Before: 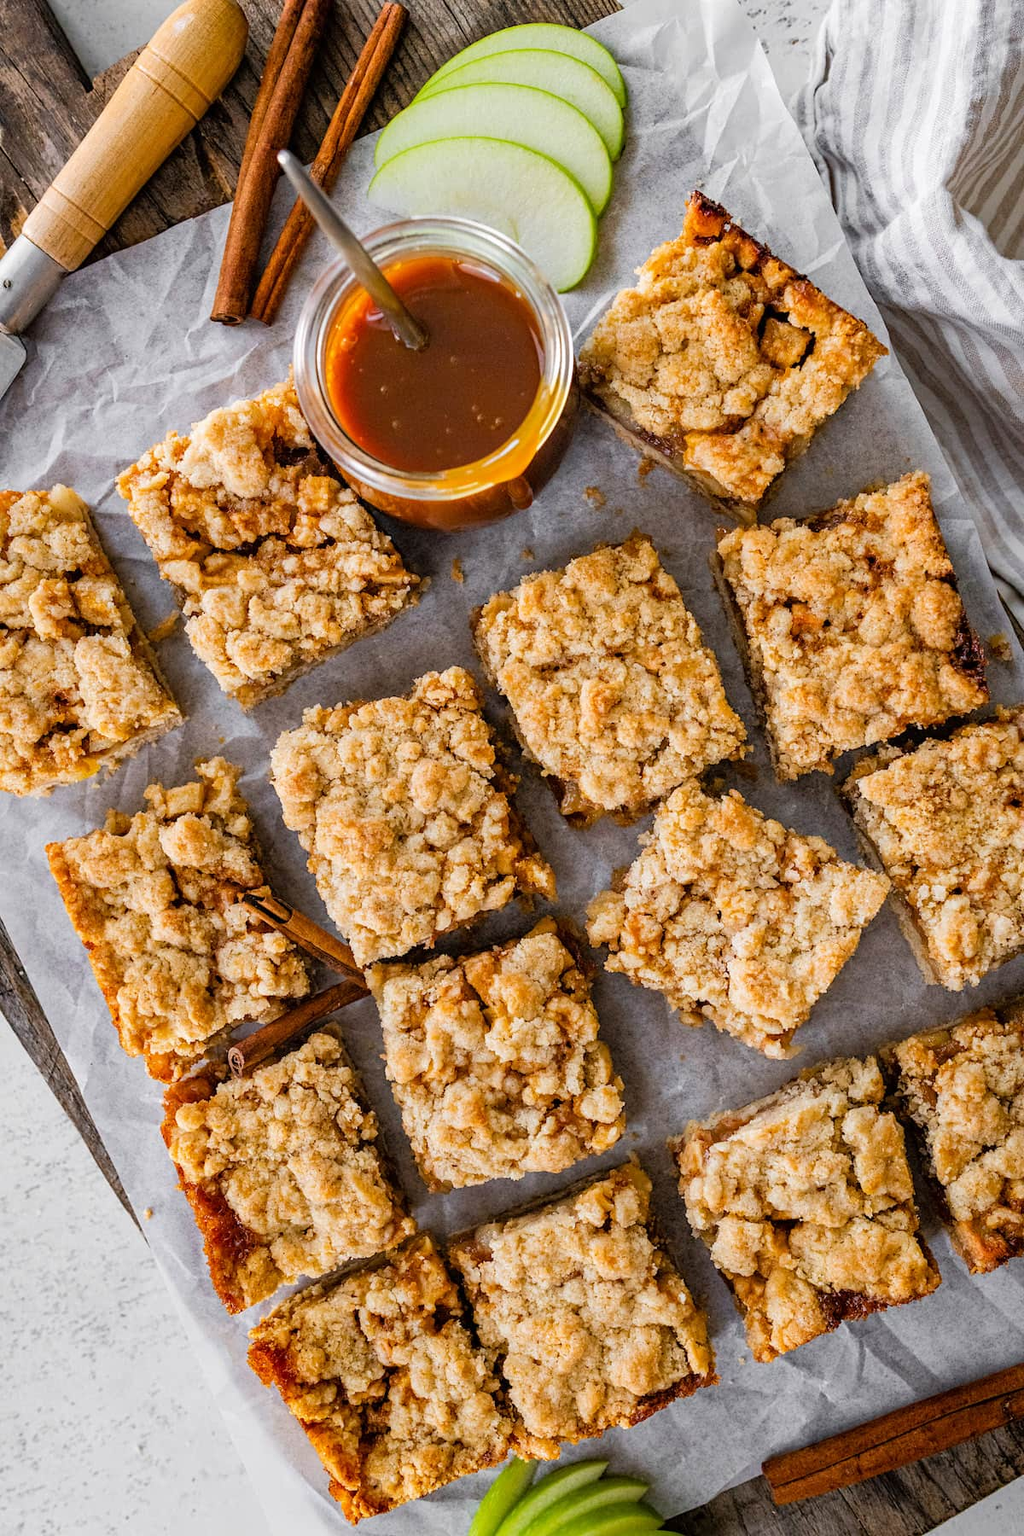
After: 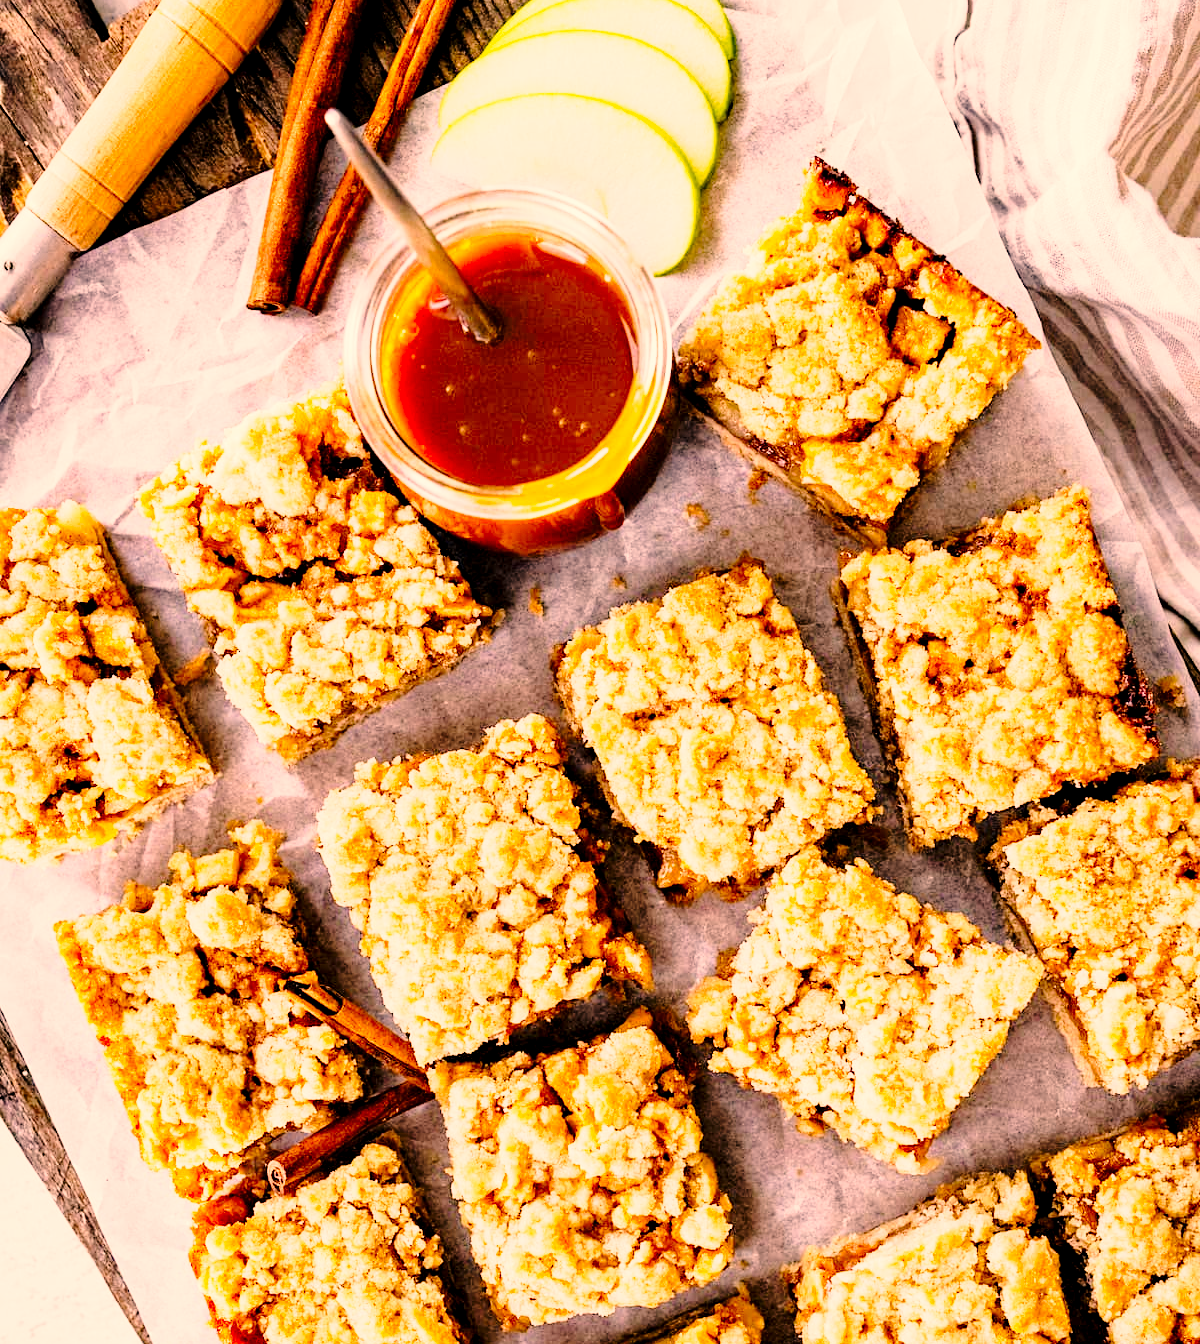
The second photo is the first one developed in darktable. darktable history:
crop: top 3.765%, bottom 21.528%
color correction: highlights a* 20.8, highlights b* 19.29
tone equalizer: -8 EV -0.762 EV, -7 EV -0.678 EV, -6 EV -0.593 EV, -5 EV -0.389 EV, -3 EV 0.38 EV, -2 EV 0.6 EV, -1 EV 0.699 EV, +0 EV 0.767 EV
exposure: black level correction 0.009, exposure -0.161 EV, compensate highlight preservation false
base curve: curves: ch0 [(0, 0) (0.028, 0.03) (0.121, 0.232) (0.46, 0.748) (0.859, 0.968) (1, 1)], preserve colors none
